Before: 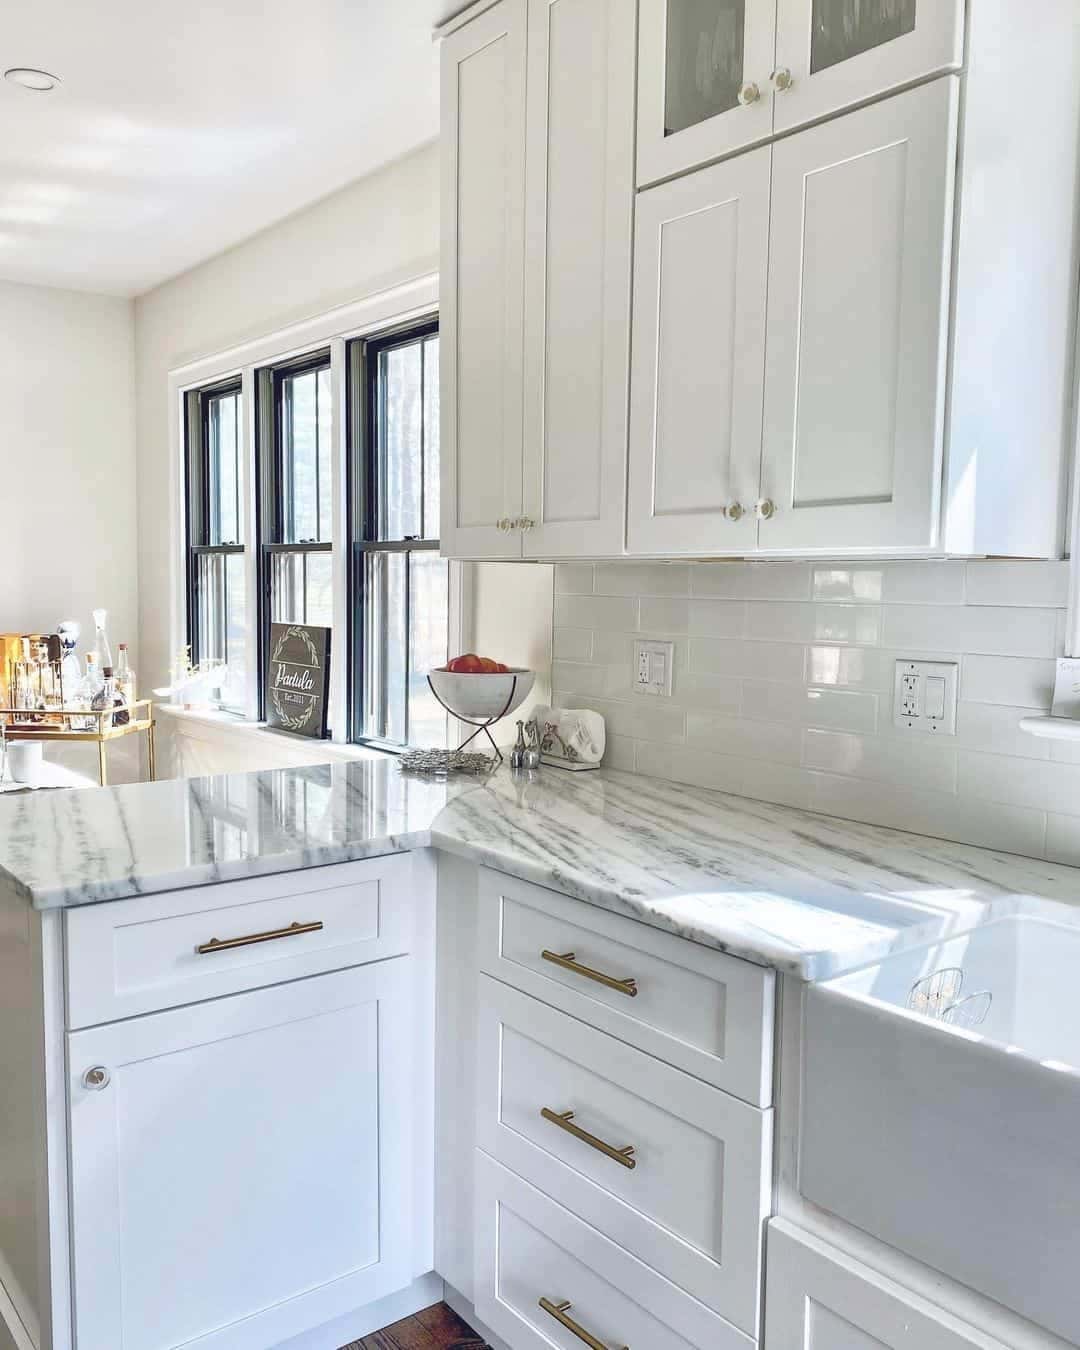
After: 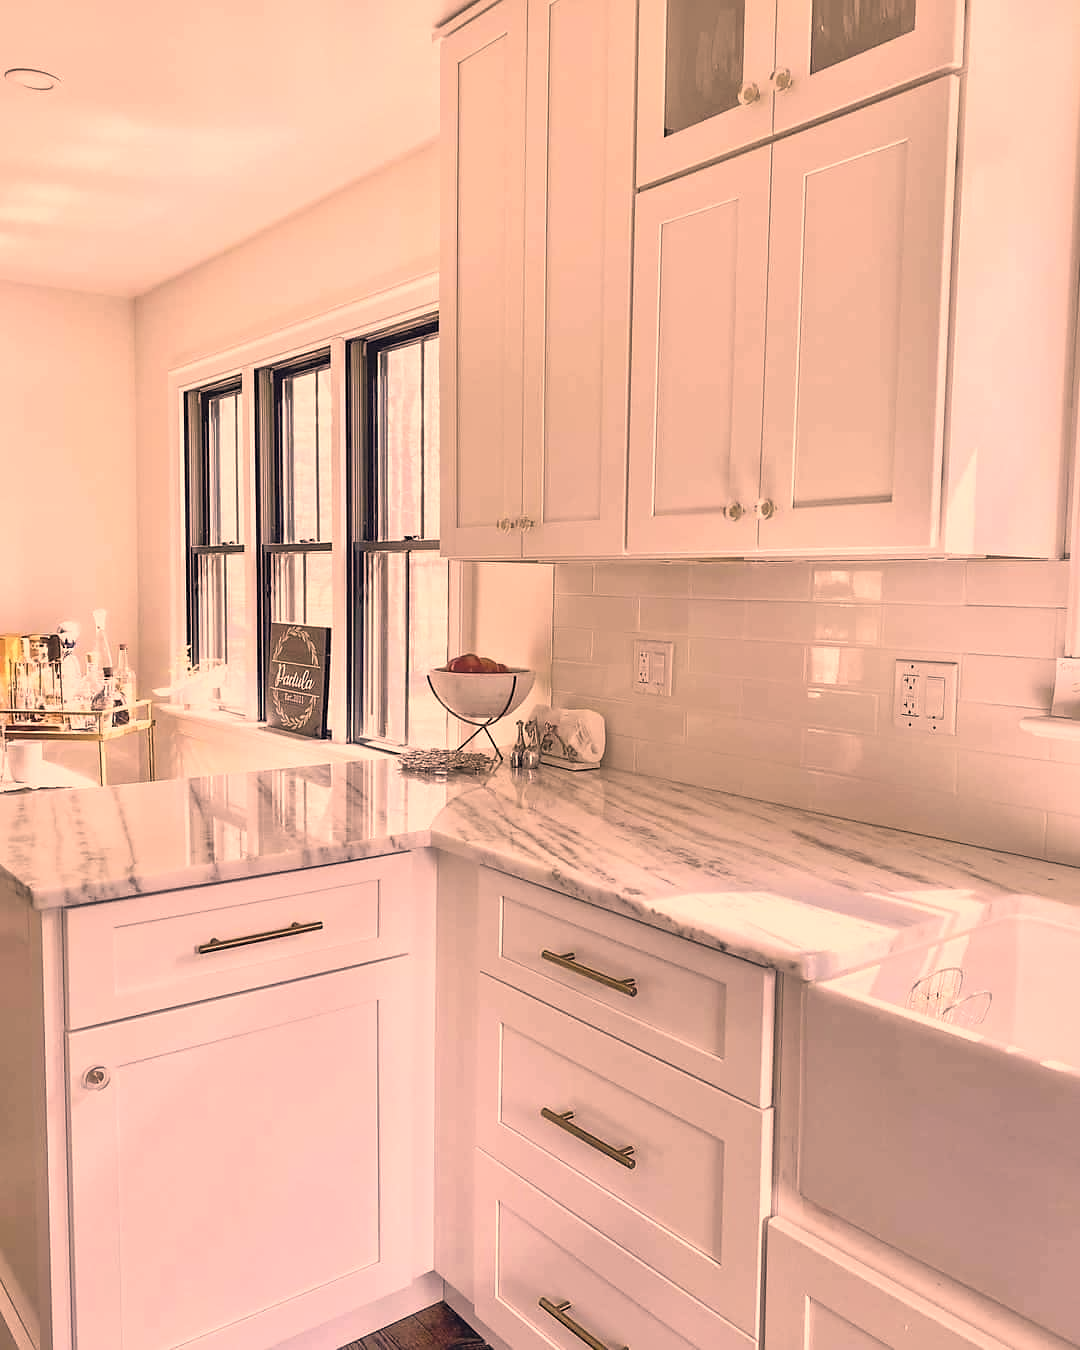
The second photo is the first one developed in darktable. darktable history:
color correction: highlights a* 39.54, highlights b* 39.91, saturation 0.691
sharpen: radius 1.554, amount 0.364, threshold 1.276
